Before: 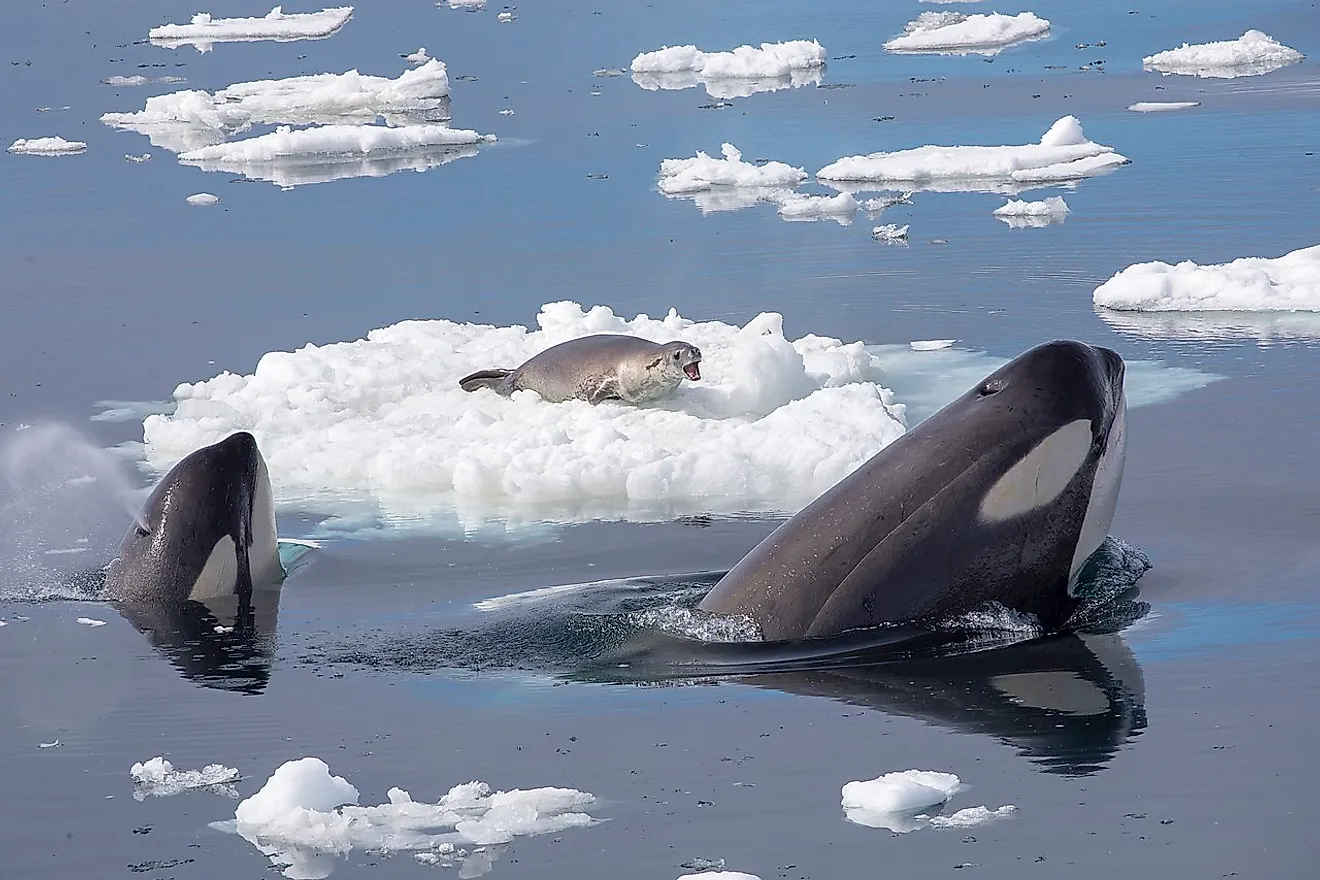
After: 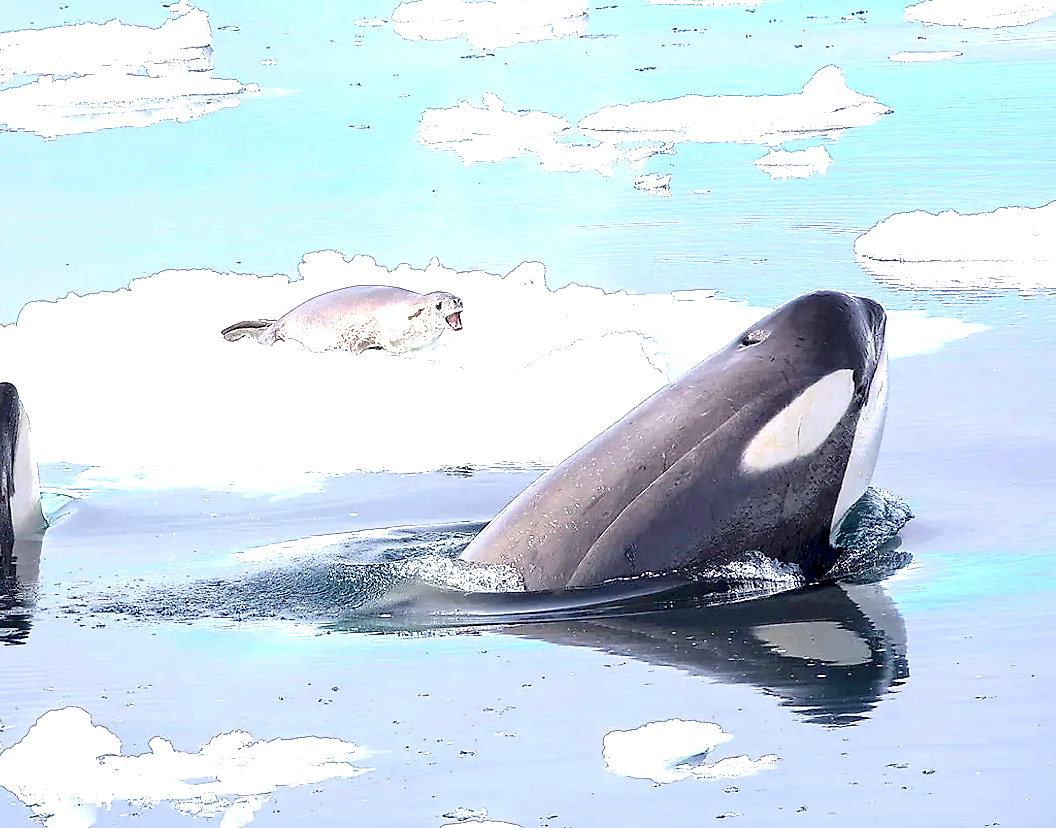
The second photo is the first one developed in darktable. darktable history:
exposure: black level correction 0.001, exposure 1.868 EV, compensate highlight preservation false
levels: white 99.94%, levels [0, 0.492, 0.984]
crop and rotate: left 18.146%, top 5.848%, right 1.853%
